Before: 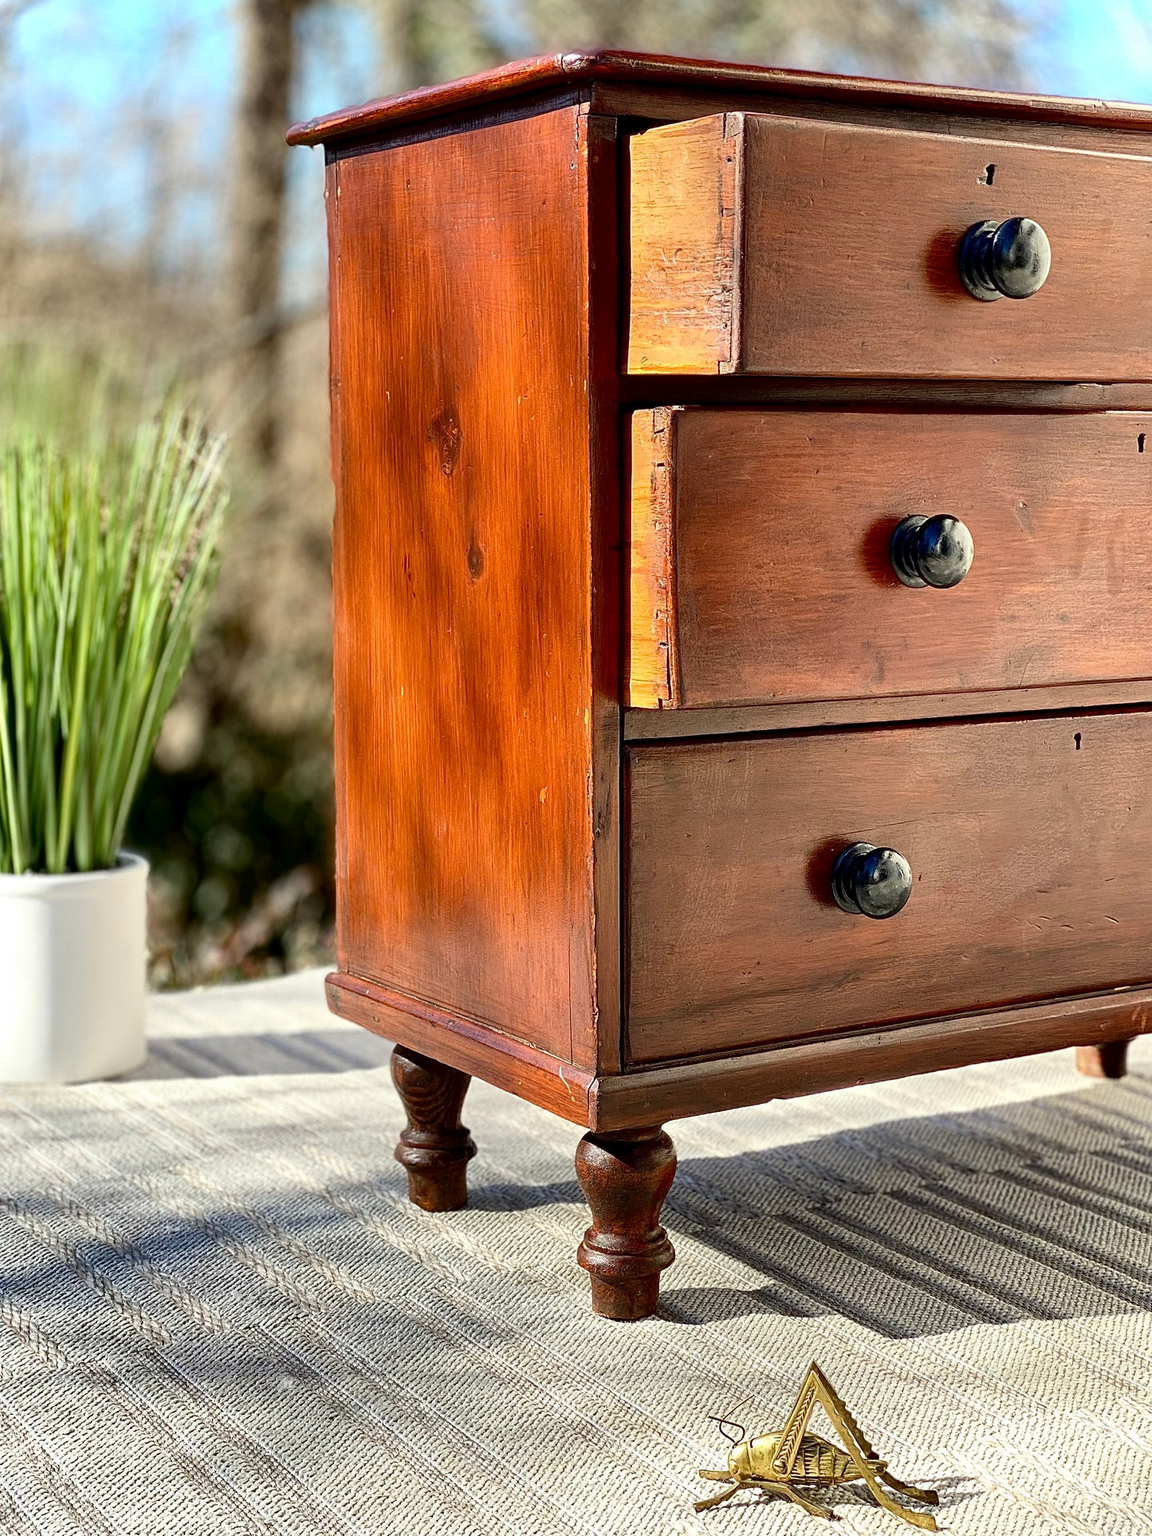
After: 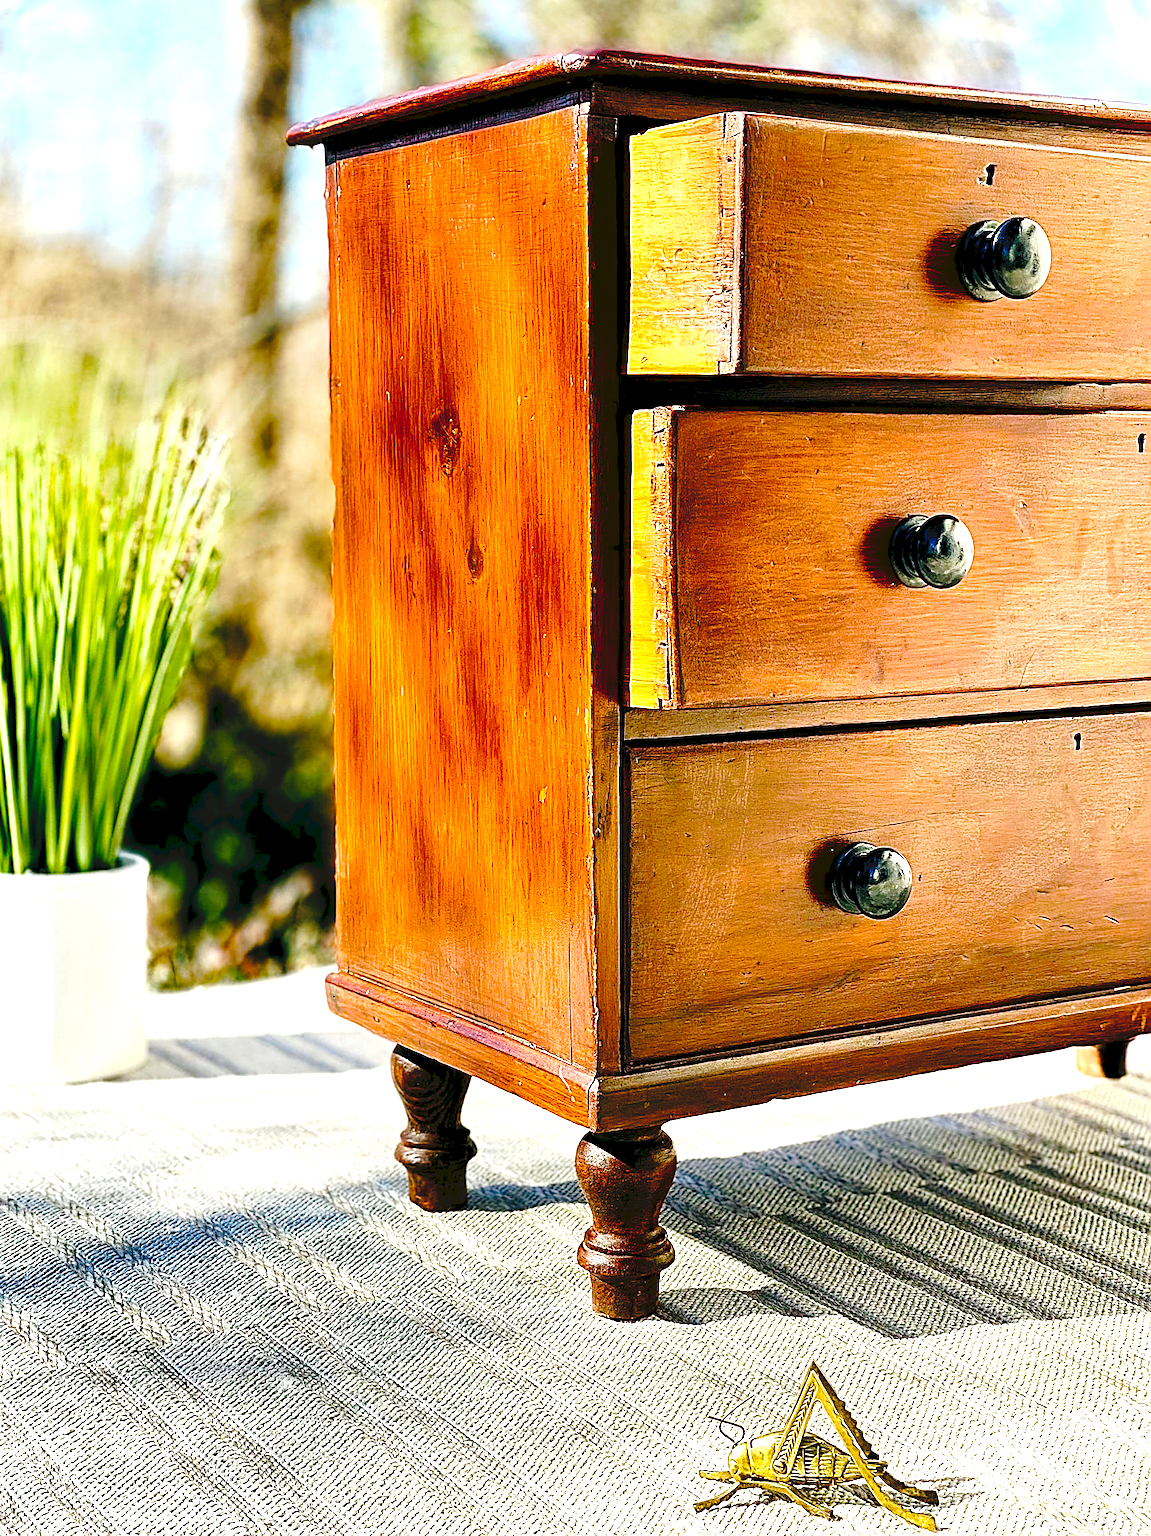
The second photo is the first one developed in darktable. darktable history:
sharpen: on, module defaults
color balance rgb: global offset › luminance -0.324%, global offset › chroma 0.108%, global offset › hue 166.62°, perceptual saturation grading › global saturation 44.763%, perceptual saturation grading › highlights -25.683%, perceptual saturation grading › shadows 49.443%, perceptual brilliance grading › global brilliance 12.277%, perceptual brilliance grading › highlights 14.962%, global vibrance 20%
tone curve: curves: ch0 [(0, 0) (0.003, 0.085) (0.011, 0.086) (0.025, 0.086) (0.044, 0.088) (0.069, 0.093) (0.1, 0.102) (0.136, 0.12) (0.177, 0.157) (0.224, 0.203) (0.277, 0.277) (0.335, 0.36) (0.399, 0.463) (0.468, 0.559) (0.543, 0.626) (0.623, 0.703) (0.709, 0.789) (0.801, 0.869) (0.898, 0.927) (1, 1)], preserve colors none
